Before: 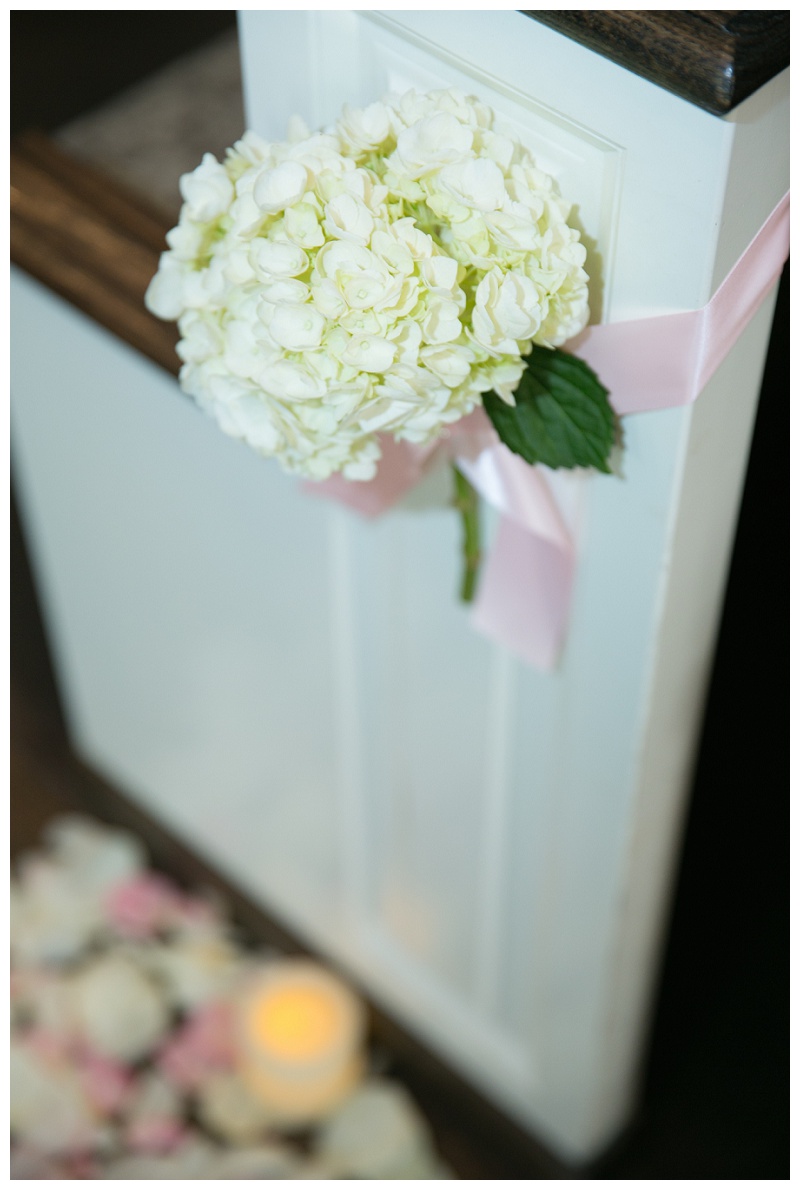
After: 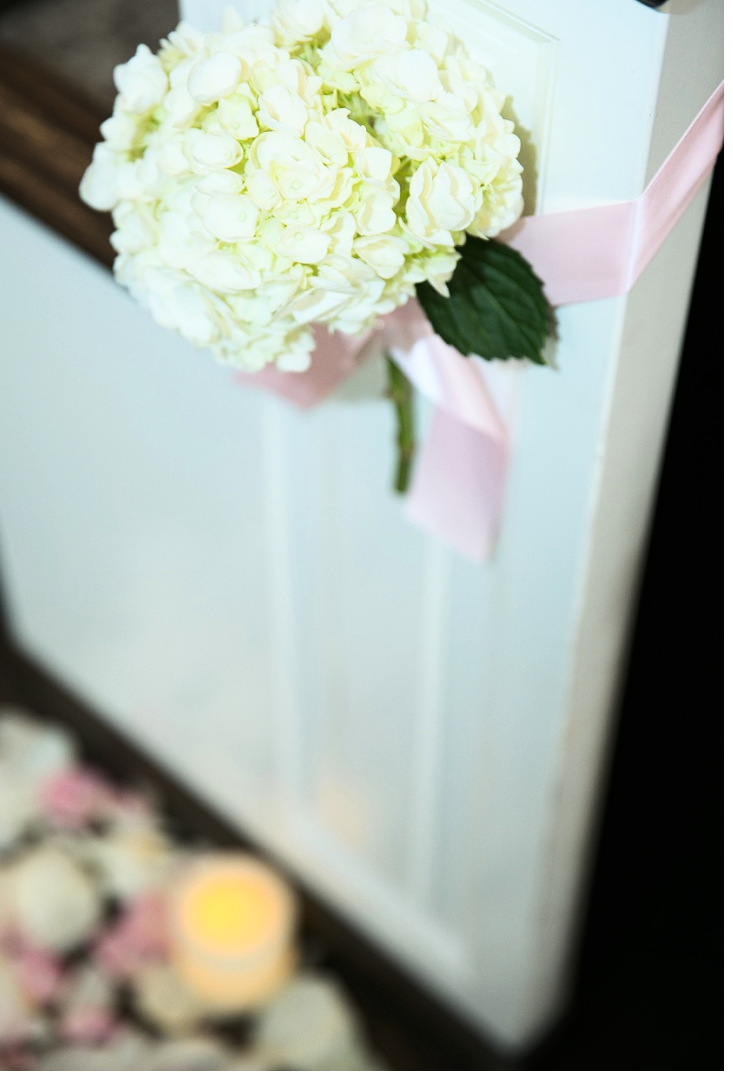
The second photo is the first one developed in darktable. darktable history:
crop and rotate: left 8.262%, top 9.226%
tone curve: curves: ch0 [(0, 0) (0.004, 0.001) (0.133, 0.078) (0.325, 0.241) (0.832, 0.917) (1, 1)], color space Lab, linked channels, preserve colors none
